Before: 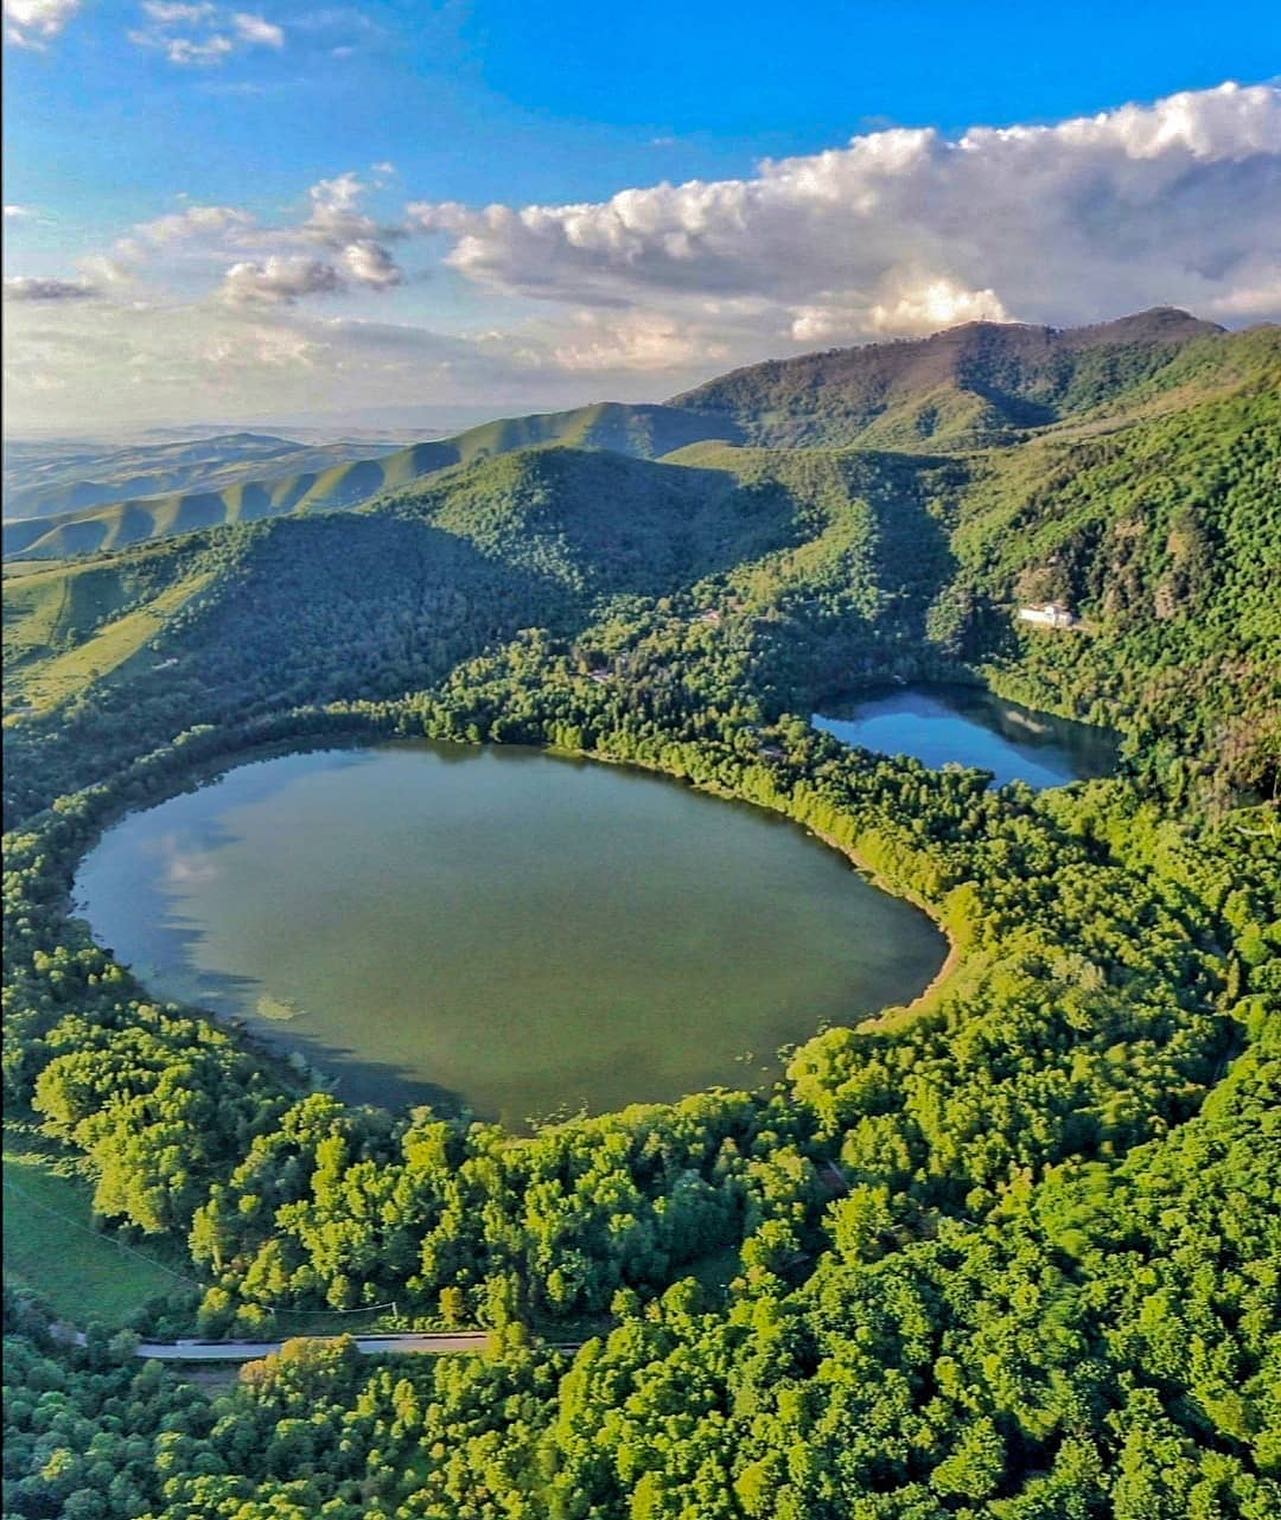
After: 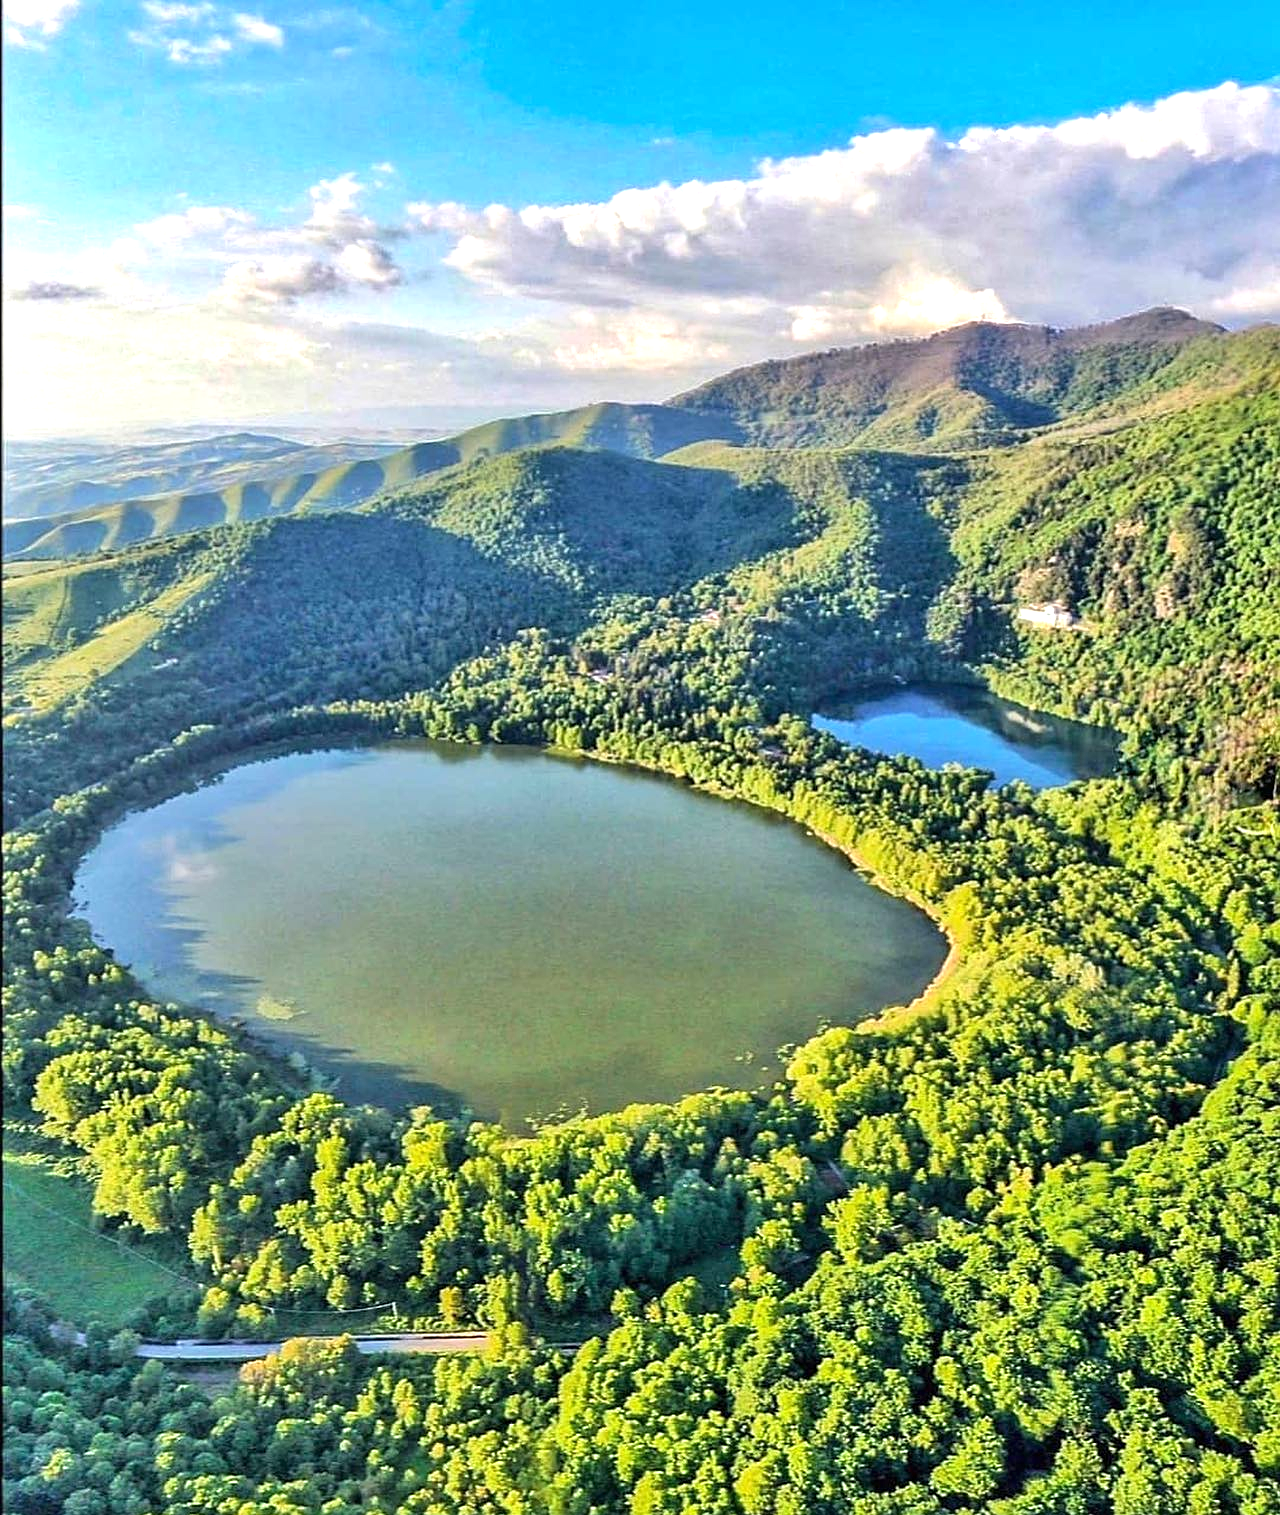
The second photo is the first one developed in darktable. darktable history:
crop: top 0.05%, bottom 0.098%
exposure: black level correction 0, exposure 0.877 EV, compensate exposure bias true, compensate highlight preservation false
sharpen: amount 0.2
